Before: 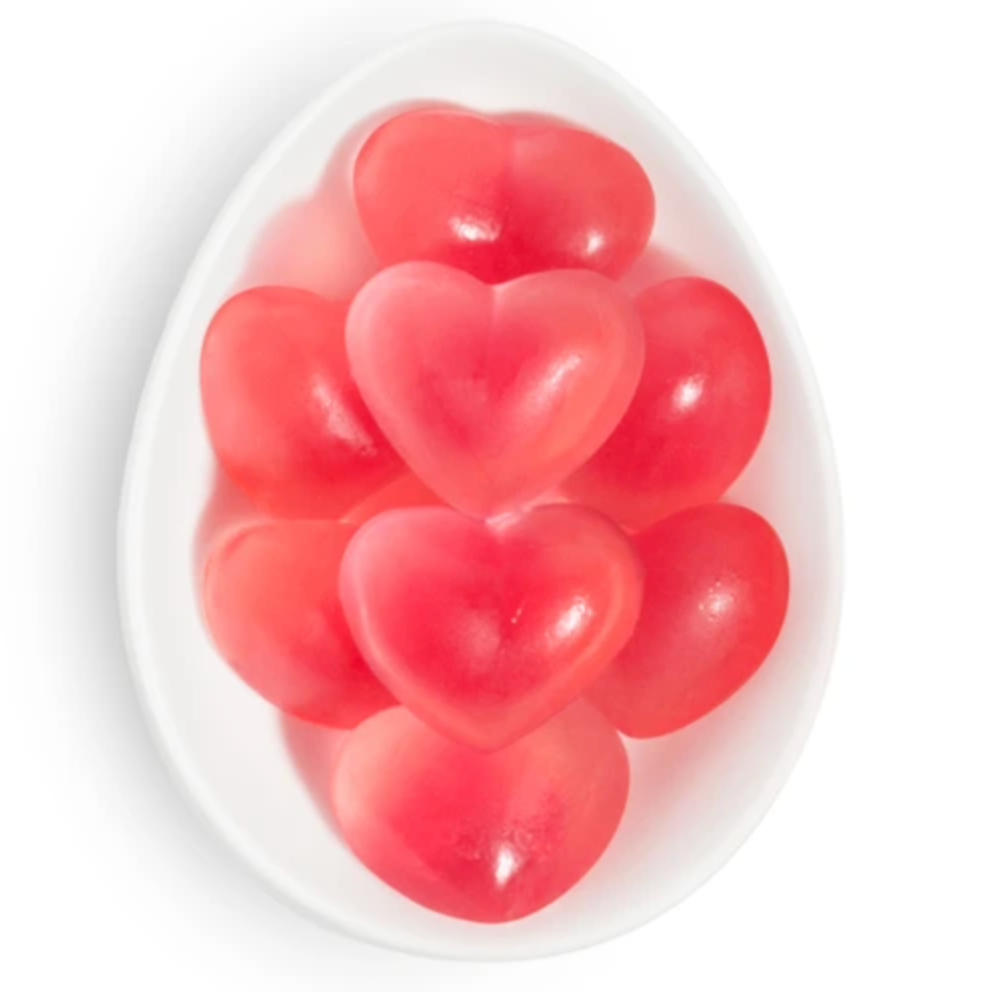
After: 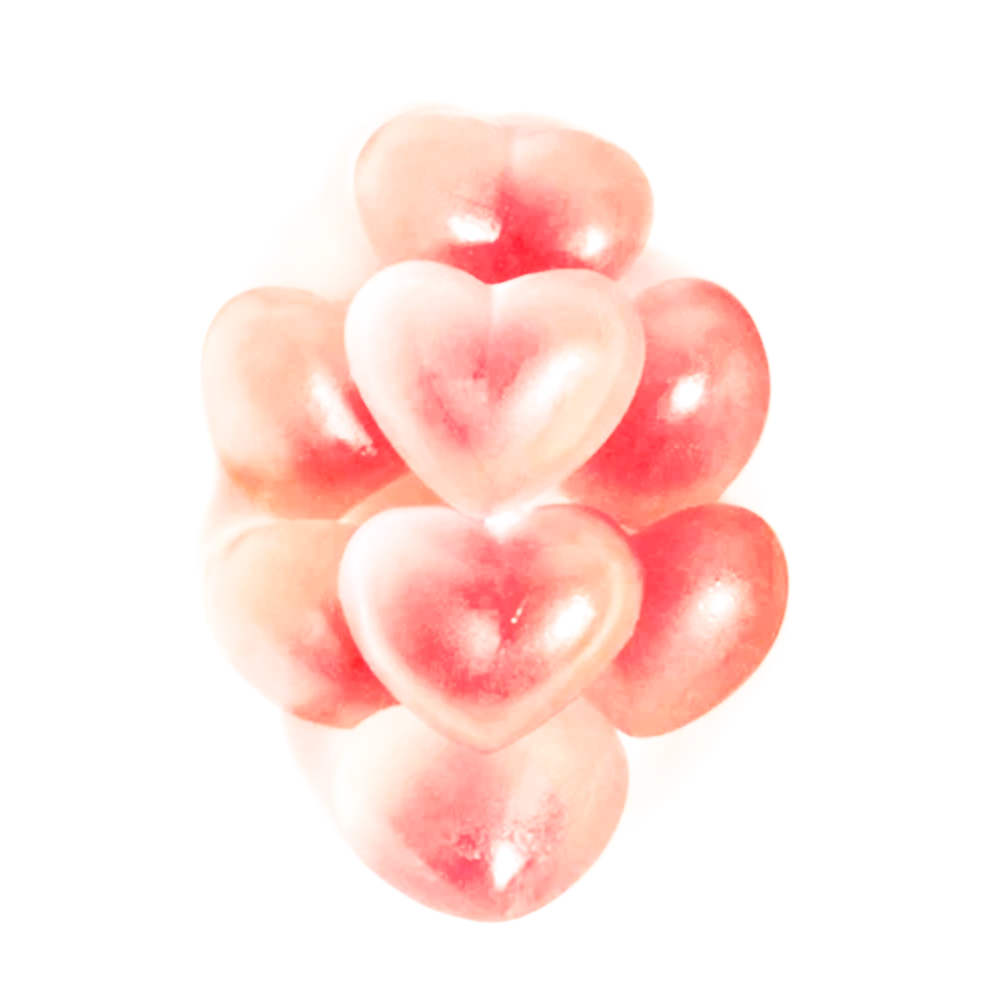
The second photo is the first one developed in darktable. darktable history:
split-toning: on, module defaults
contrast brightness saturation: contrast 0.28
base curve: curves: ch0 [(0, 0) (0.007, 0.004) (0.027, 0.03) (0.046, 0.07) (0.207, 0.54) (0.442, 0.872) (0.673, 0.972) (1, 1)], preserve colors none
local contrast: on, module defaults
